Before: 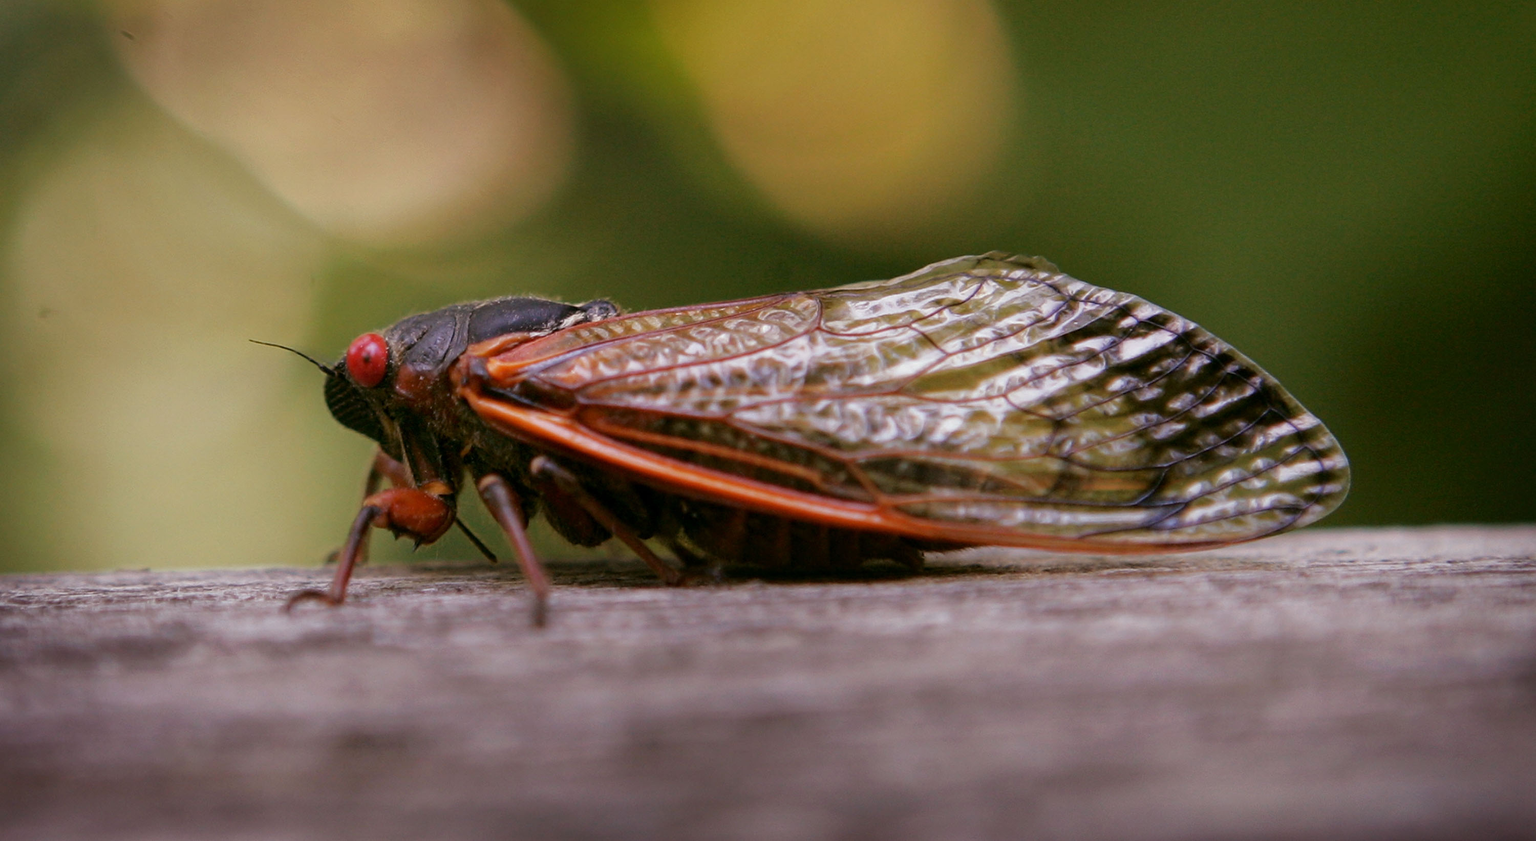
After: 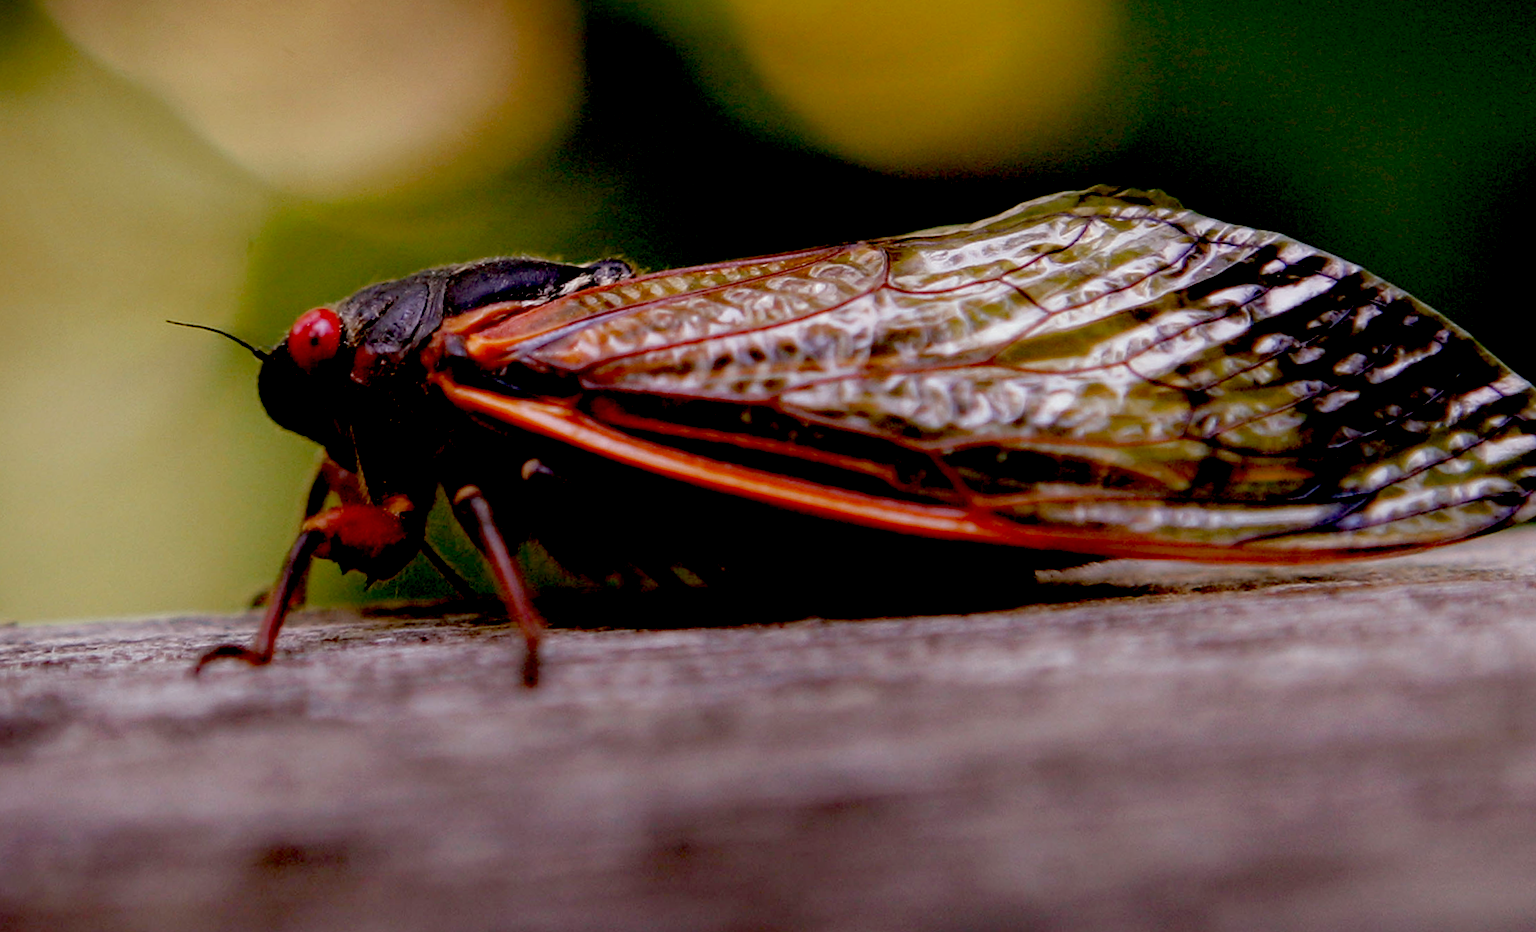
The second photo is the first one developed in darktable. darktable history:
exposure: black level correction 0.056, compensate highlight preservation false
rotate and perspective: rotation -1.68°, lens shift (vertical) -0.146, crop left 0.049, crop right 0.912, crop top 0.032, crop bottom 0.96
crop: left 6.446%, top 8.188%, right 9.538%, bottom 3.548%
